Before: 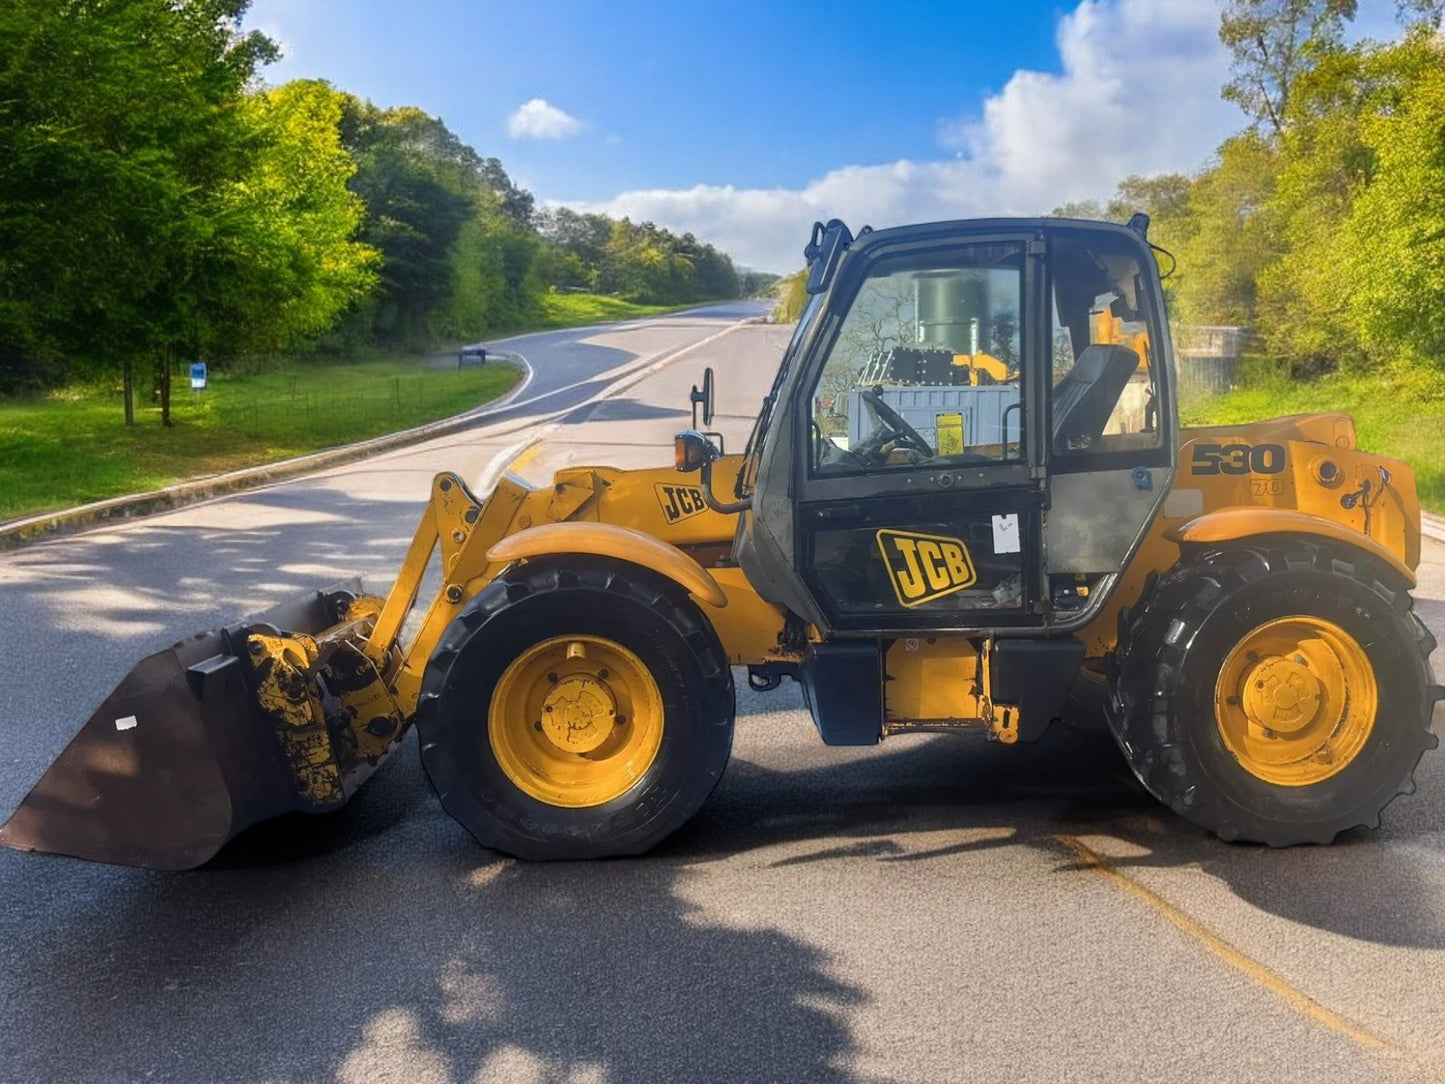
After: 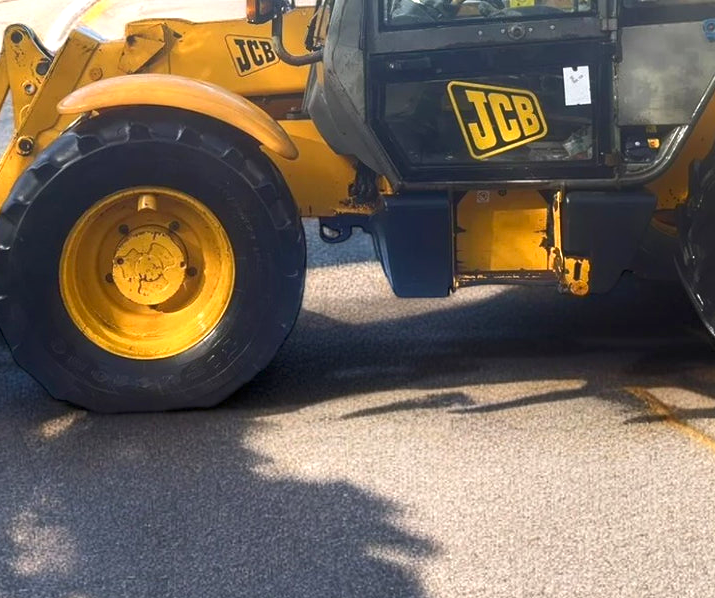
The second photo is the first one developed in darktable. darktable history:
crop: left 29.702%, top 41.365%, right 20.77%, bottom 3.469%
exposure: exposure 0.924 EV, compensate highlight preservation false
shadows and highlights: shadows -86.61, highlights -36.08, highlights color adjustment 0.473%, soften with gaussian
tone equalizer: -8 EV 0.221 EV, -7 EV 0.396 EV, -6 EV 0.42 EV, -5 EV 0.248 EV, -3 EV -0.242 EV, -2 EV -0.444 EV, -1 EV -0.438 EV, +0 EV -0.23 EV
